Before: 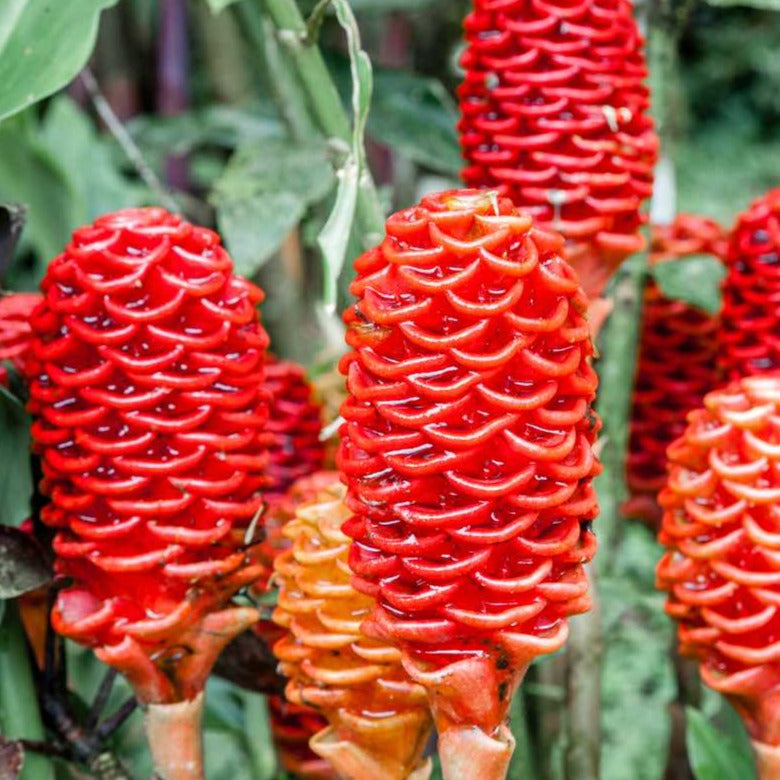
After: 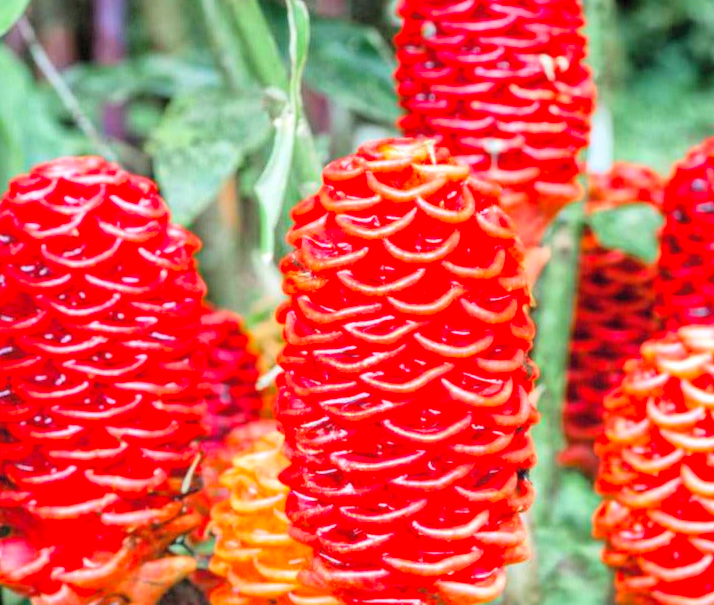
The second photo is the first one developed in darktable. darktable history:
crop: left 8.155%, top 6.611%, bottom 15.385%
contrast brightness saturation: brightness 0.09, saturation 0.19
global tonemap: drago (1, 100), detail 1
exposure: black level correction 0, exposure 0.7 EV, compensate exposure bias true, compensate highlight preservation false
white balance: red 0.988, blue 1.017
